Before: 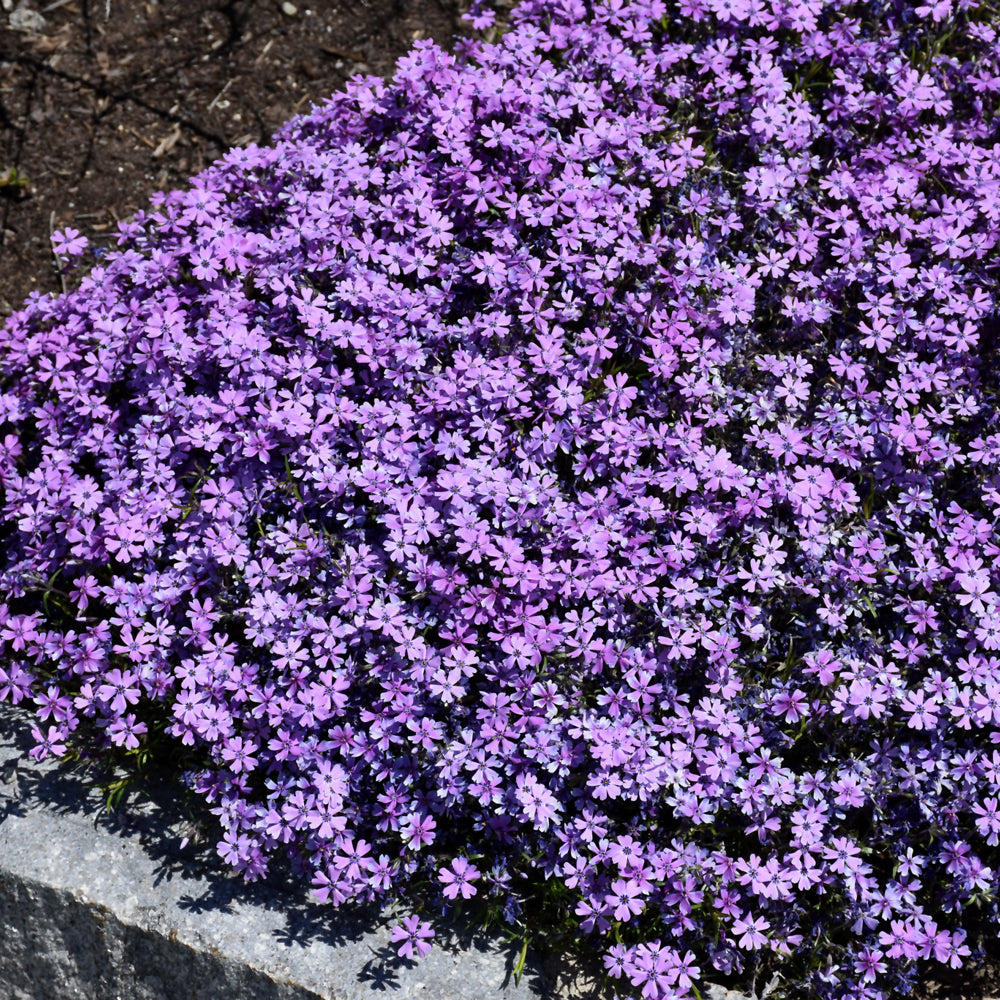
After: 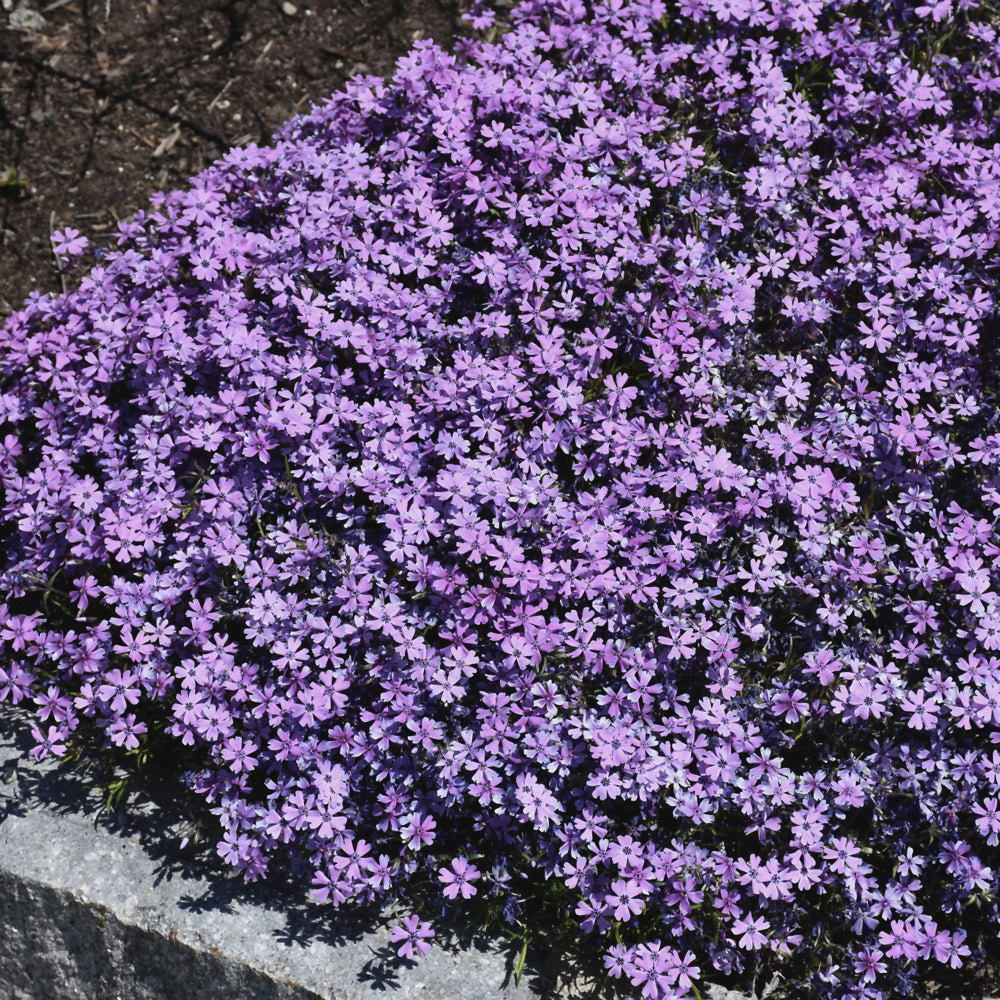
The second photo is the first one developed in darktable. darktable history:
color balance rgb: global offset › luminance 0.488%, global offset › hue 171.97°, shadows fall-off 101.486%, linear chroma grading › global chroma -14.853%, perceptual saturation grading › global saturation -0.045%, perceptual brilliance grading › global brilliance -1.618%, perceptual brilliance grading › highlights -1.456%, perceptual brilliance grading › mid-tones -1.025%, perceptual brilliance grading › shadows -0.553%, mask middle-gray fulcrum 22.105%
